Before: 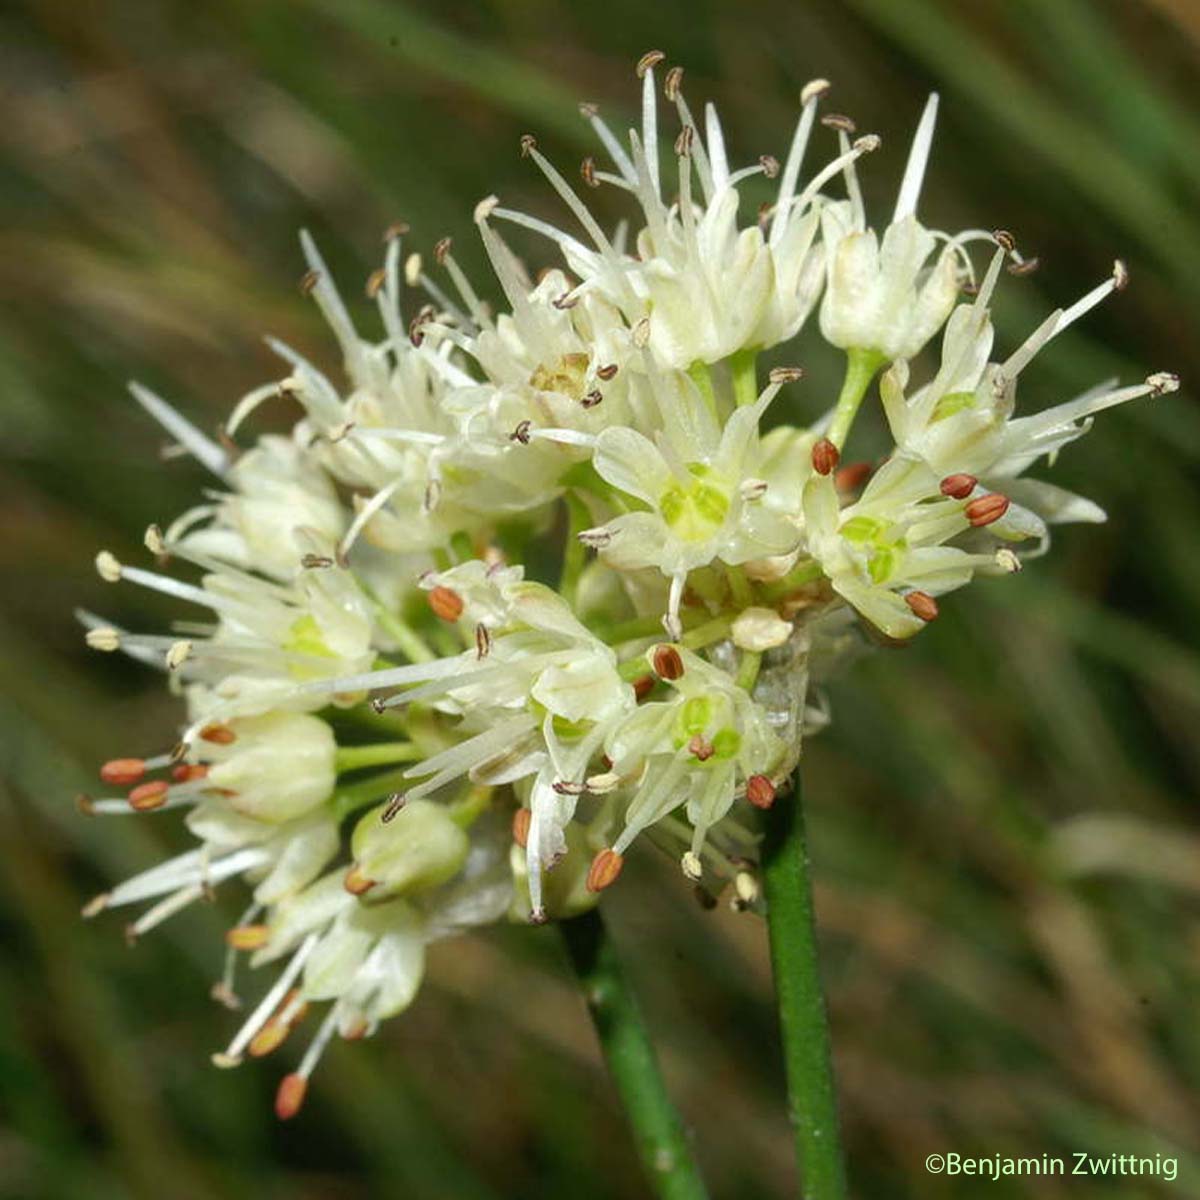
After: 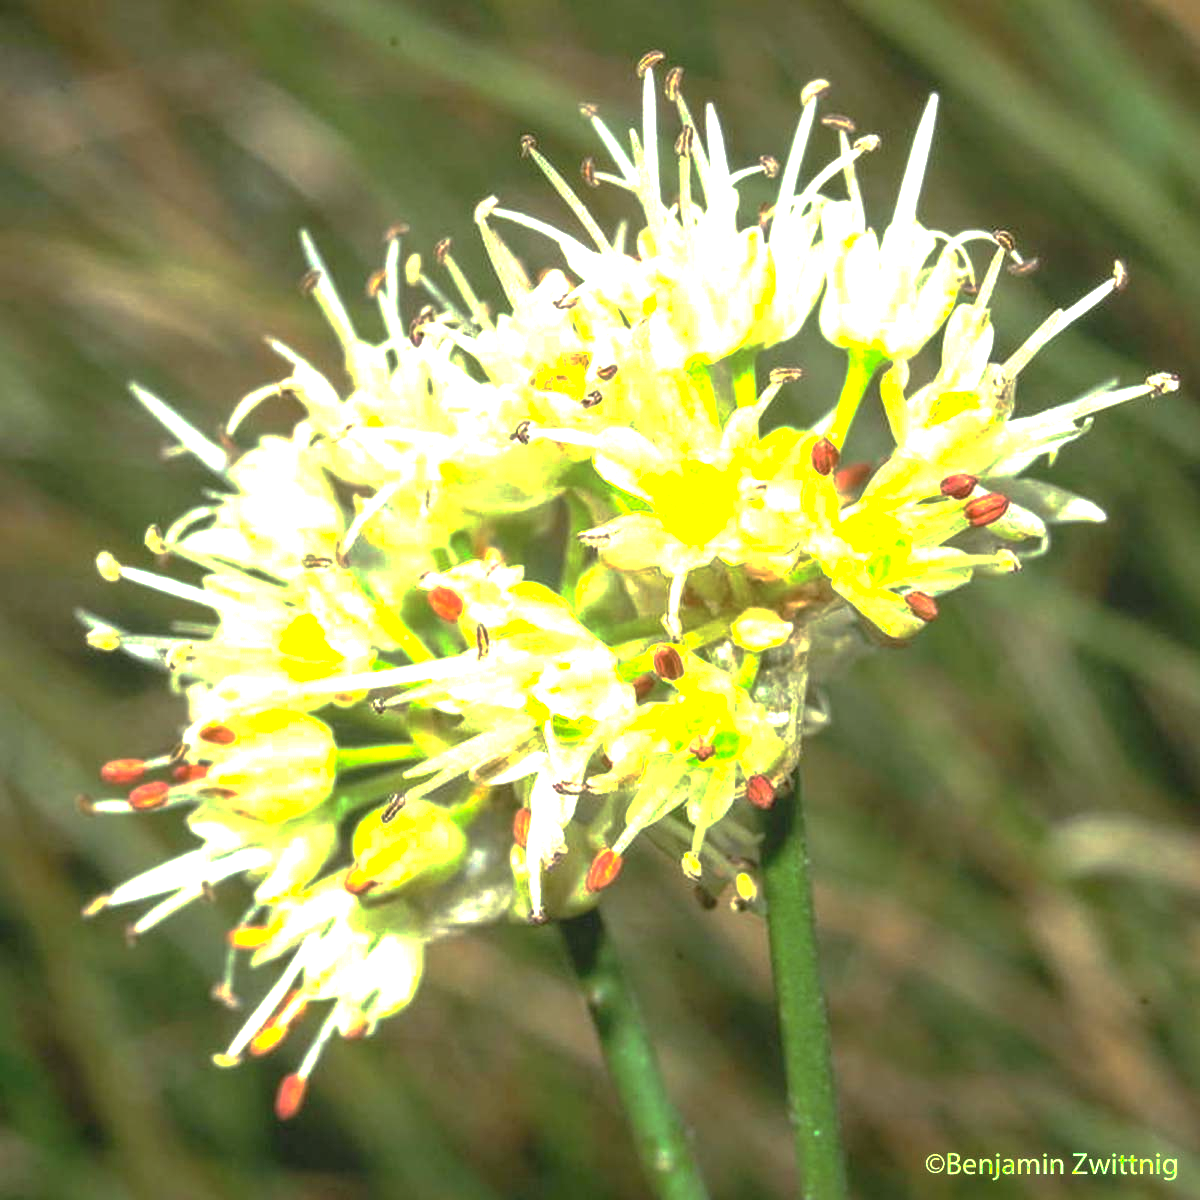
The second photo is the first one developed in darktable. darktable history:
exposure: black level correction 0, exposure 1.585 EV, compensate highlight preservation false
local contrast: detail 110%
base curve: curves: ch0 [(0, 0) (0.841, 0.609) (1, 1)], preserve colors none
